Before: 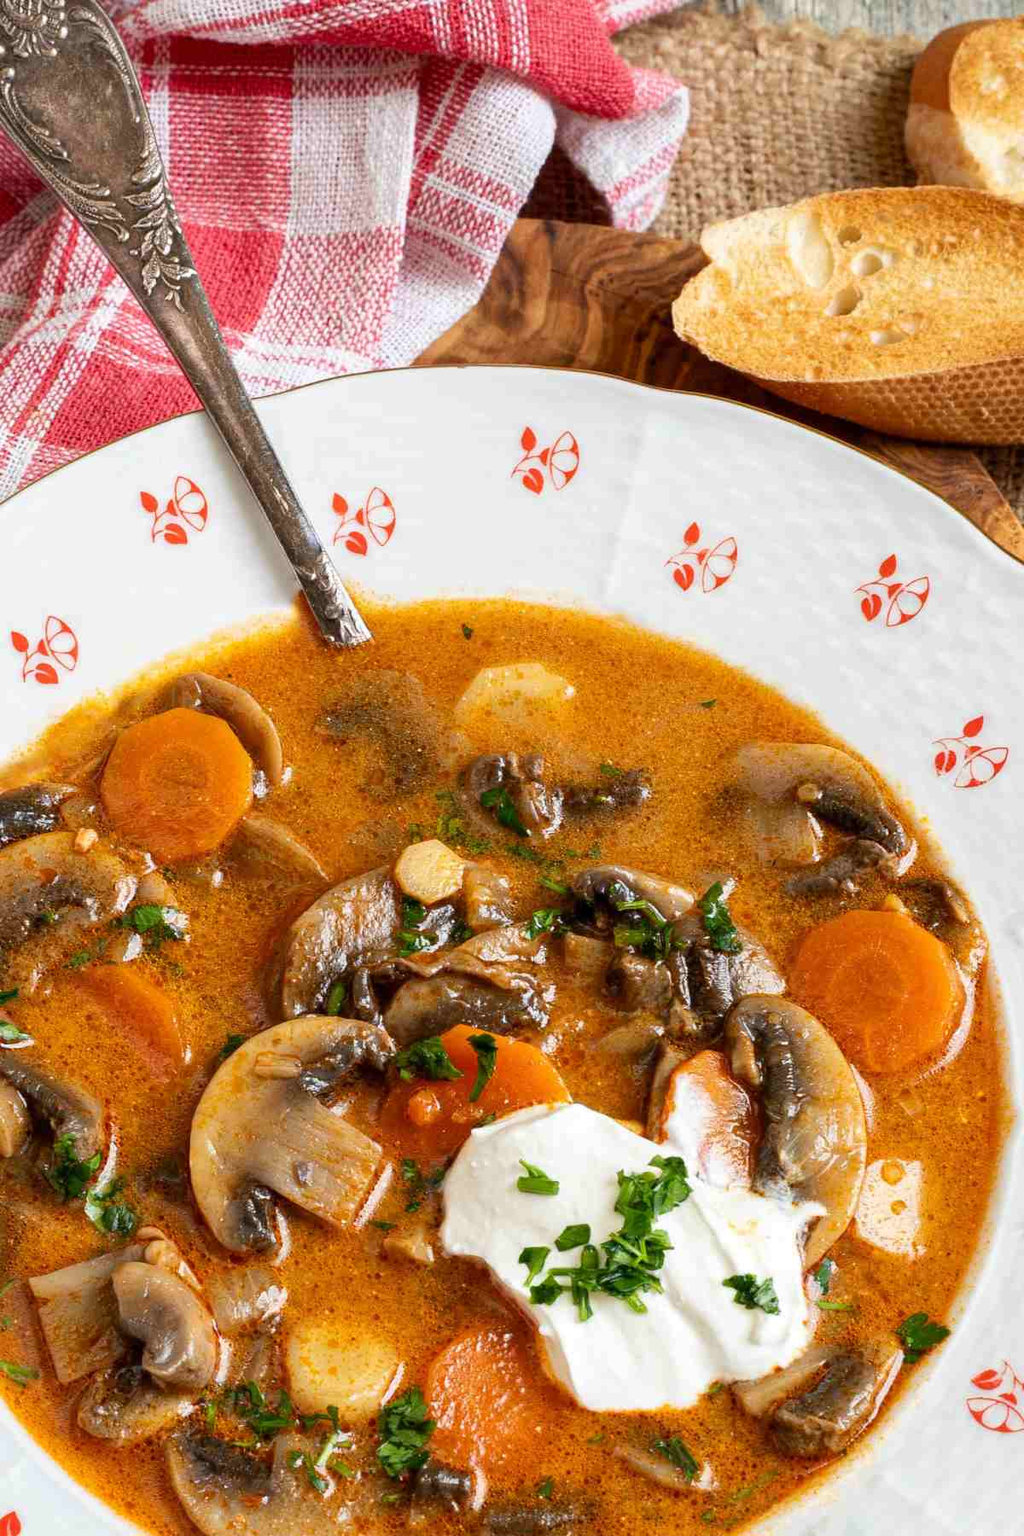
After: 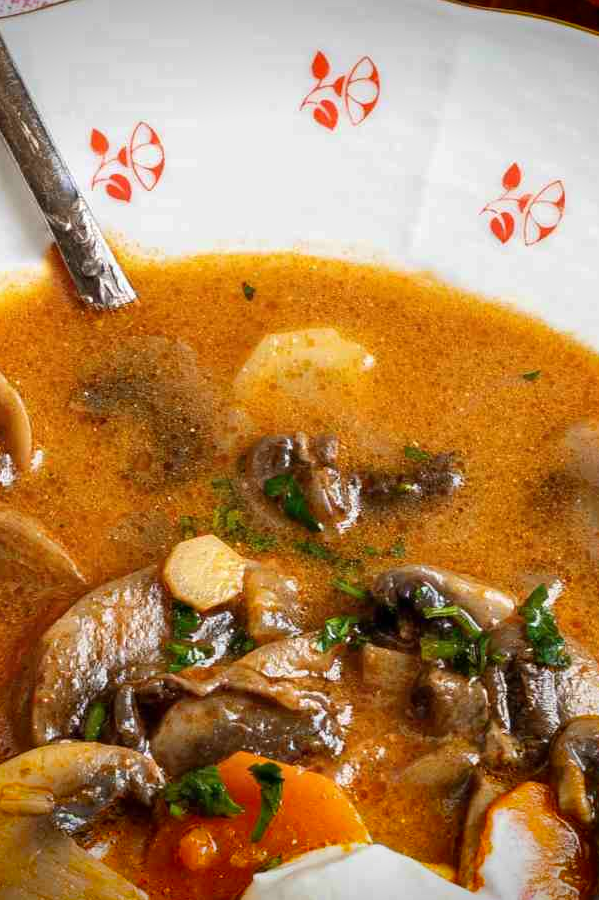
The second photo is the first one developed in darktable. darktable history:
vignetting: fall-off start 88.53%, fall-off radius 44.2%, saturation 0.376, width/height ratio 1.161
crop: left 25%, top 25%, right 25%, bottom 25%
